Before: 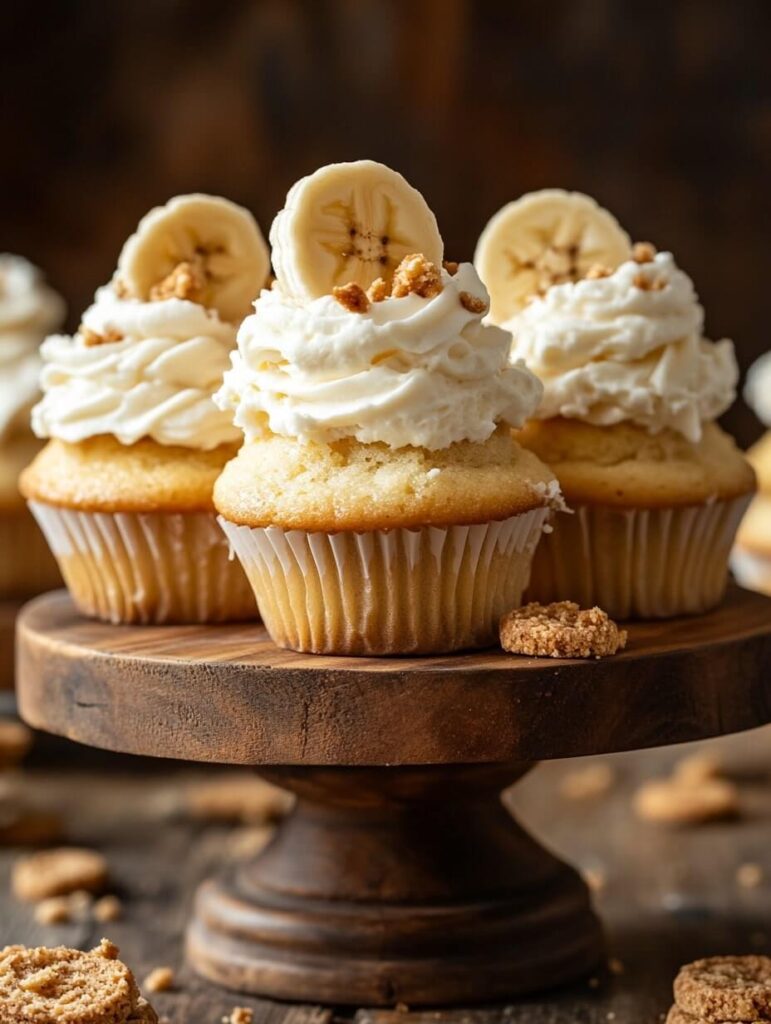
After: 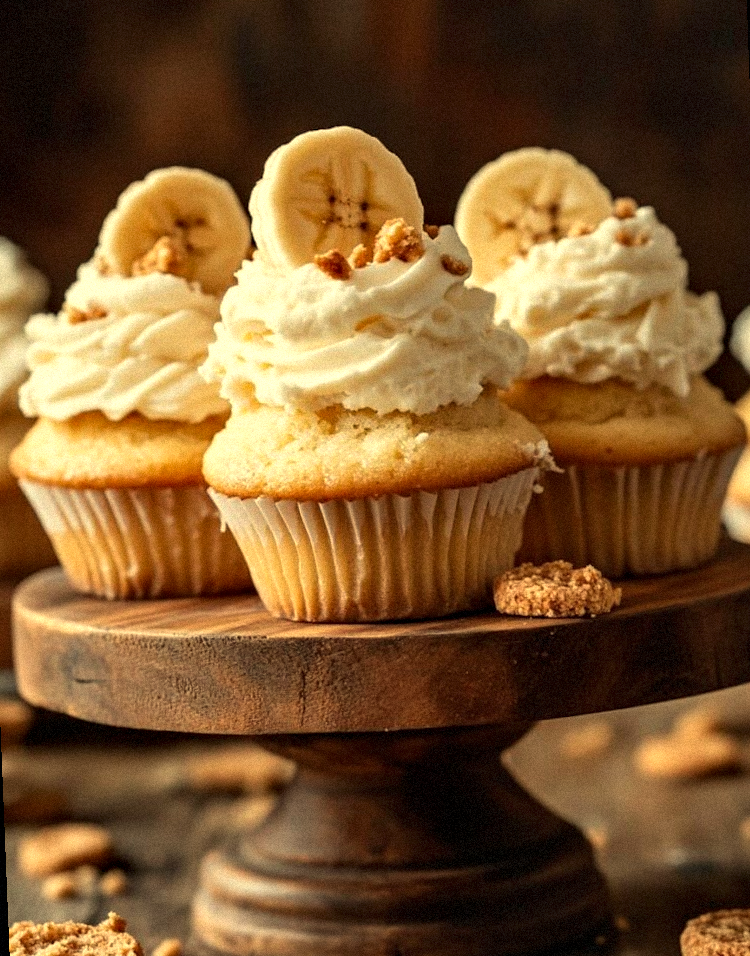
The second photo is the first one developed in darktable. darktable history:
rotate and perspective: rotation -2.12°, lens shift (vertical) 0.009, lens shift (horizontal) -0.008, automatic cropping original format, crop left 0.036, crop right 0.964, crop top 0.05, crop bottom 0.959
contrast equalizer: octaves 7, y [[0.6 ×6], [0.55 ×6], [0 ×6], [0 ×6], [0 ×6]], mix 0.3
white balance: red 1.08, blue 0.791
grain: mid-tones bias 0%
